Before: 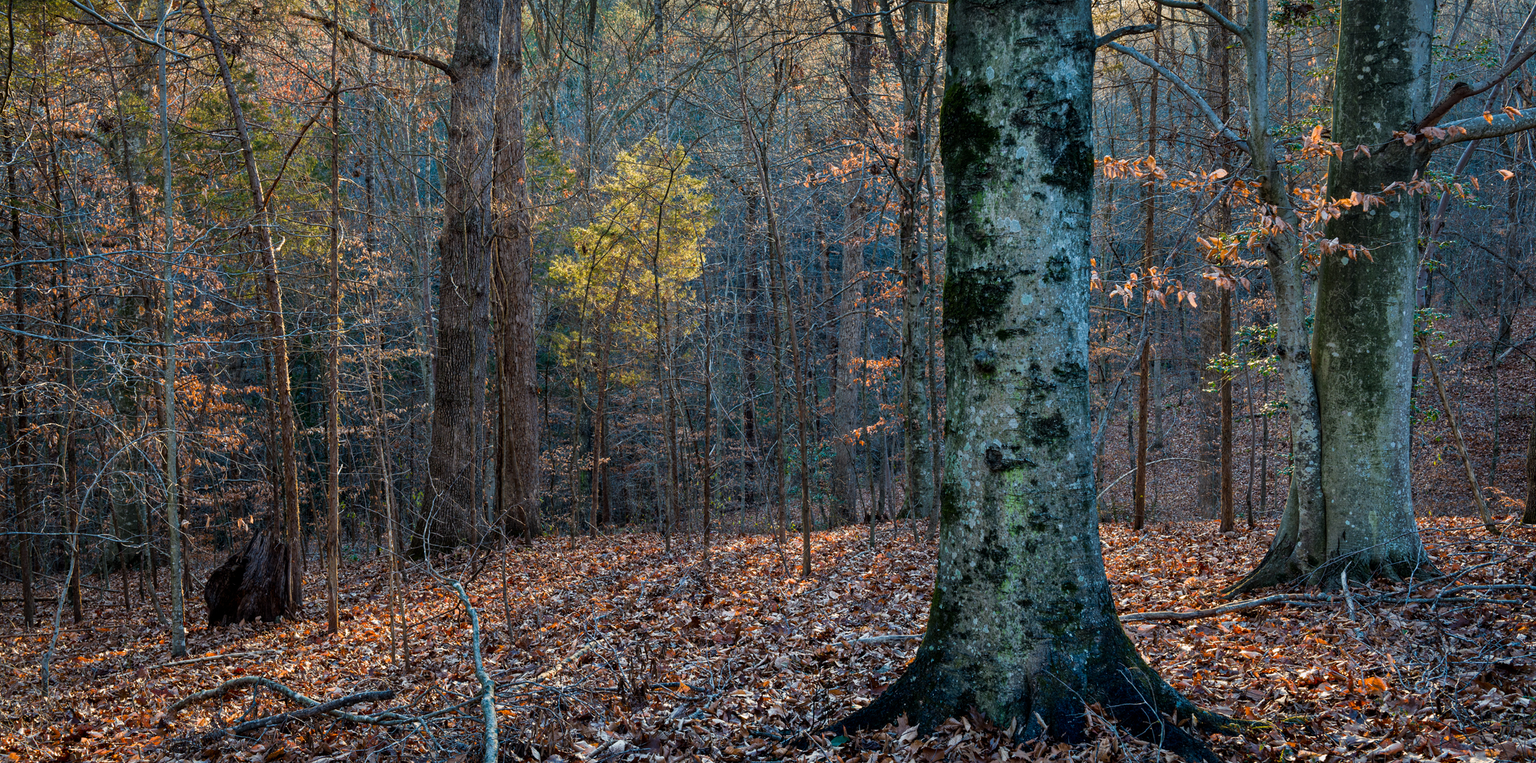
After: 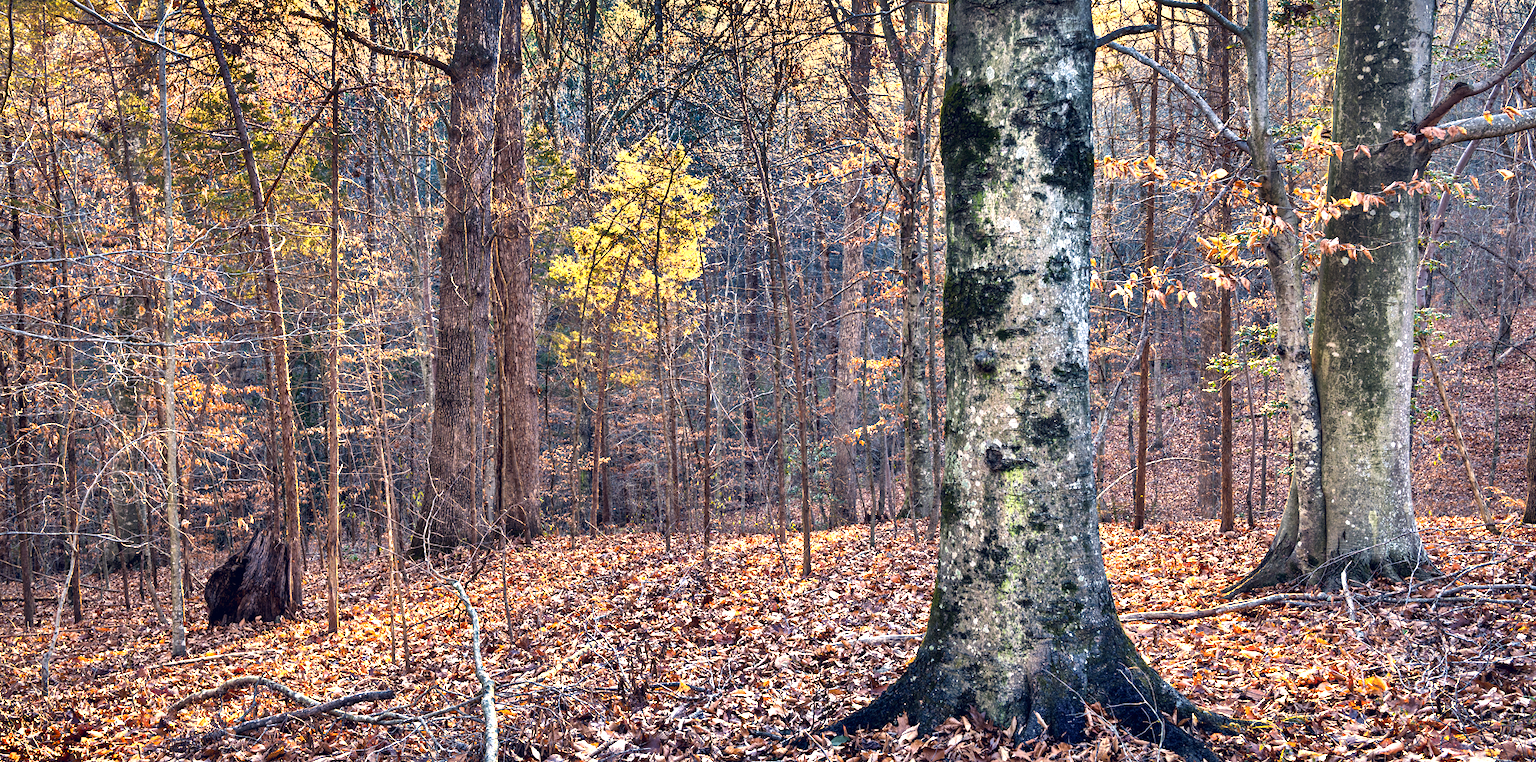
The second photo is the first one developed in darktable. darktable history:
exposure: black level correction 0, exposure 0.697 EV, compensate exposure bias true, compensate highlight preservation false
base curve: preserve colors none
shadows and highlights: radius 124.56, shadows 98.53, white point adjustment -3.07, highlights -98.2, soften with gaussian
color correction: highlights a* 20.29, highlights b* 26.84, shadows a* 3.29, shadows b* -16.85, saturation 0.752
